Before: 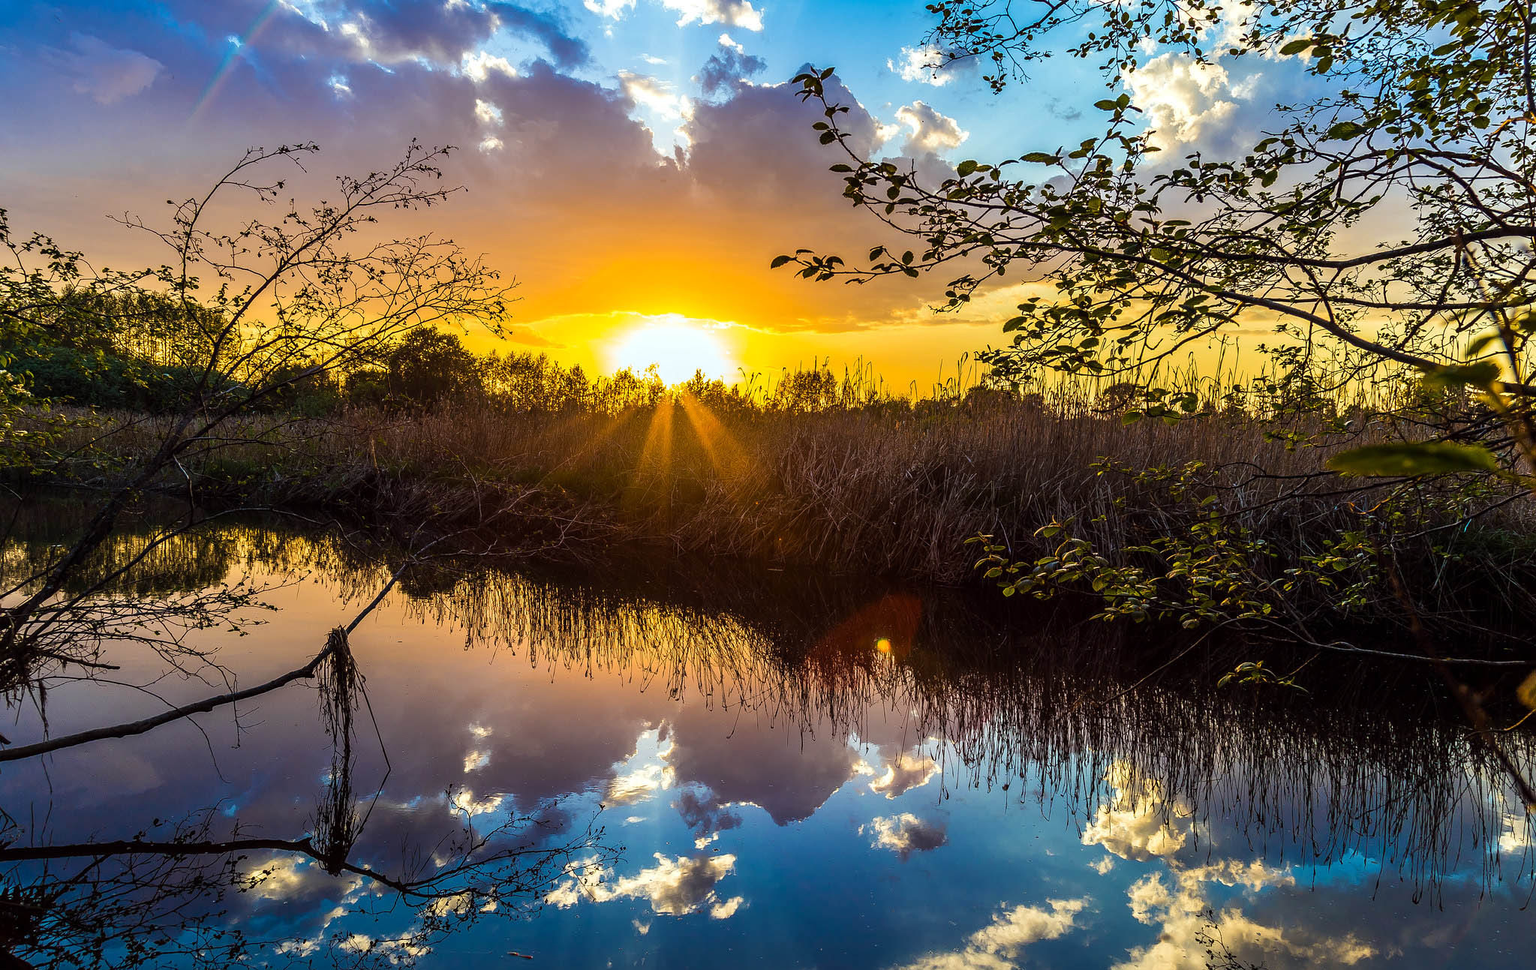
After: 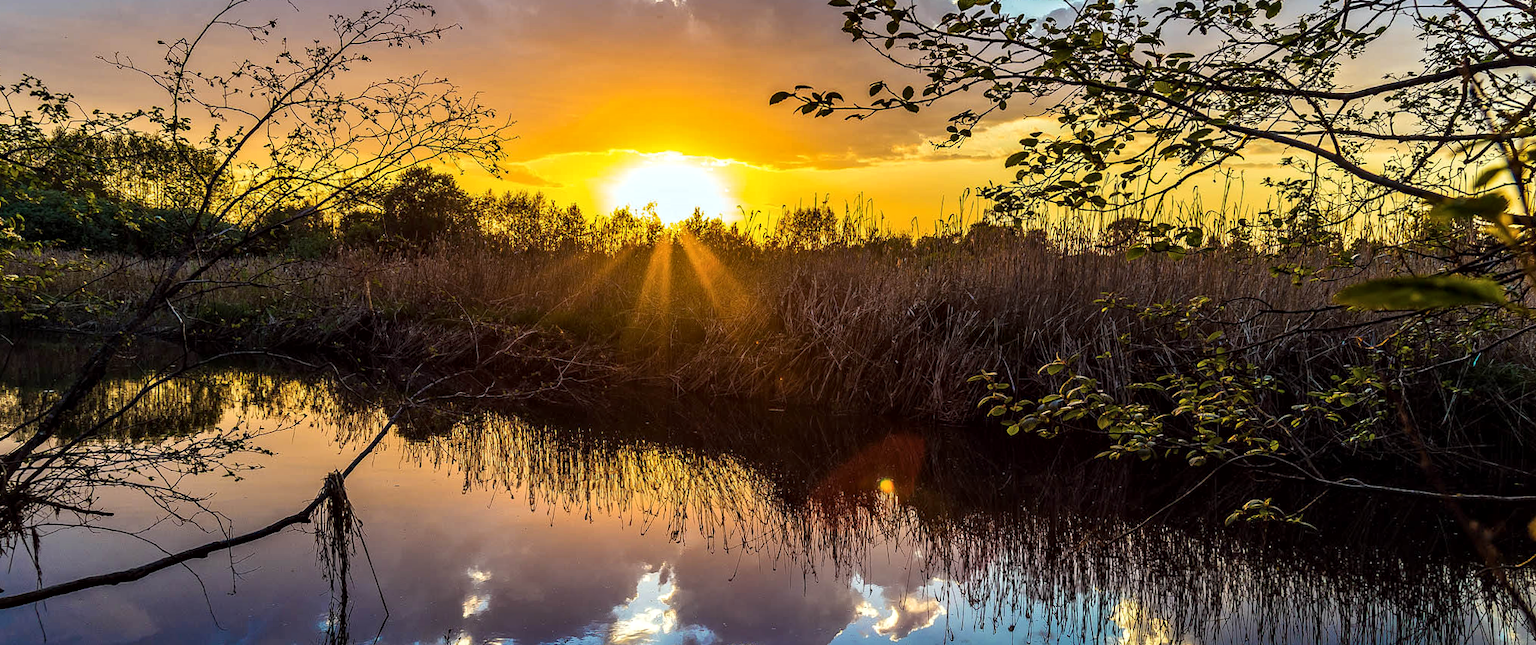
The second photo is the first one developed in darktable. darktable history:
crop: top 16.727%, bottom 16.727%
rotate and perspective: rotation -0.45°, automatic cropping original format, crop left 0.008, crop right 0.992, crop top 0.012, crop bottom 0.988
local contrast: mode bilateral grid, contrast 30, coarseness 25, midtone range 0.2
